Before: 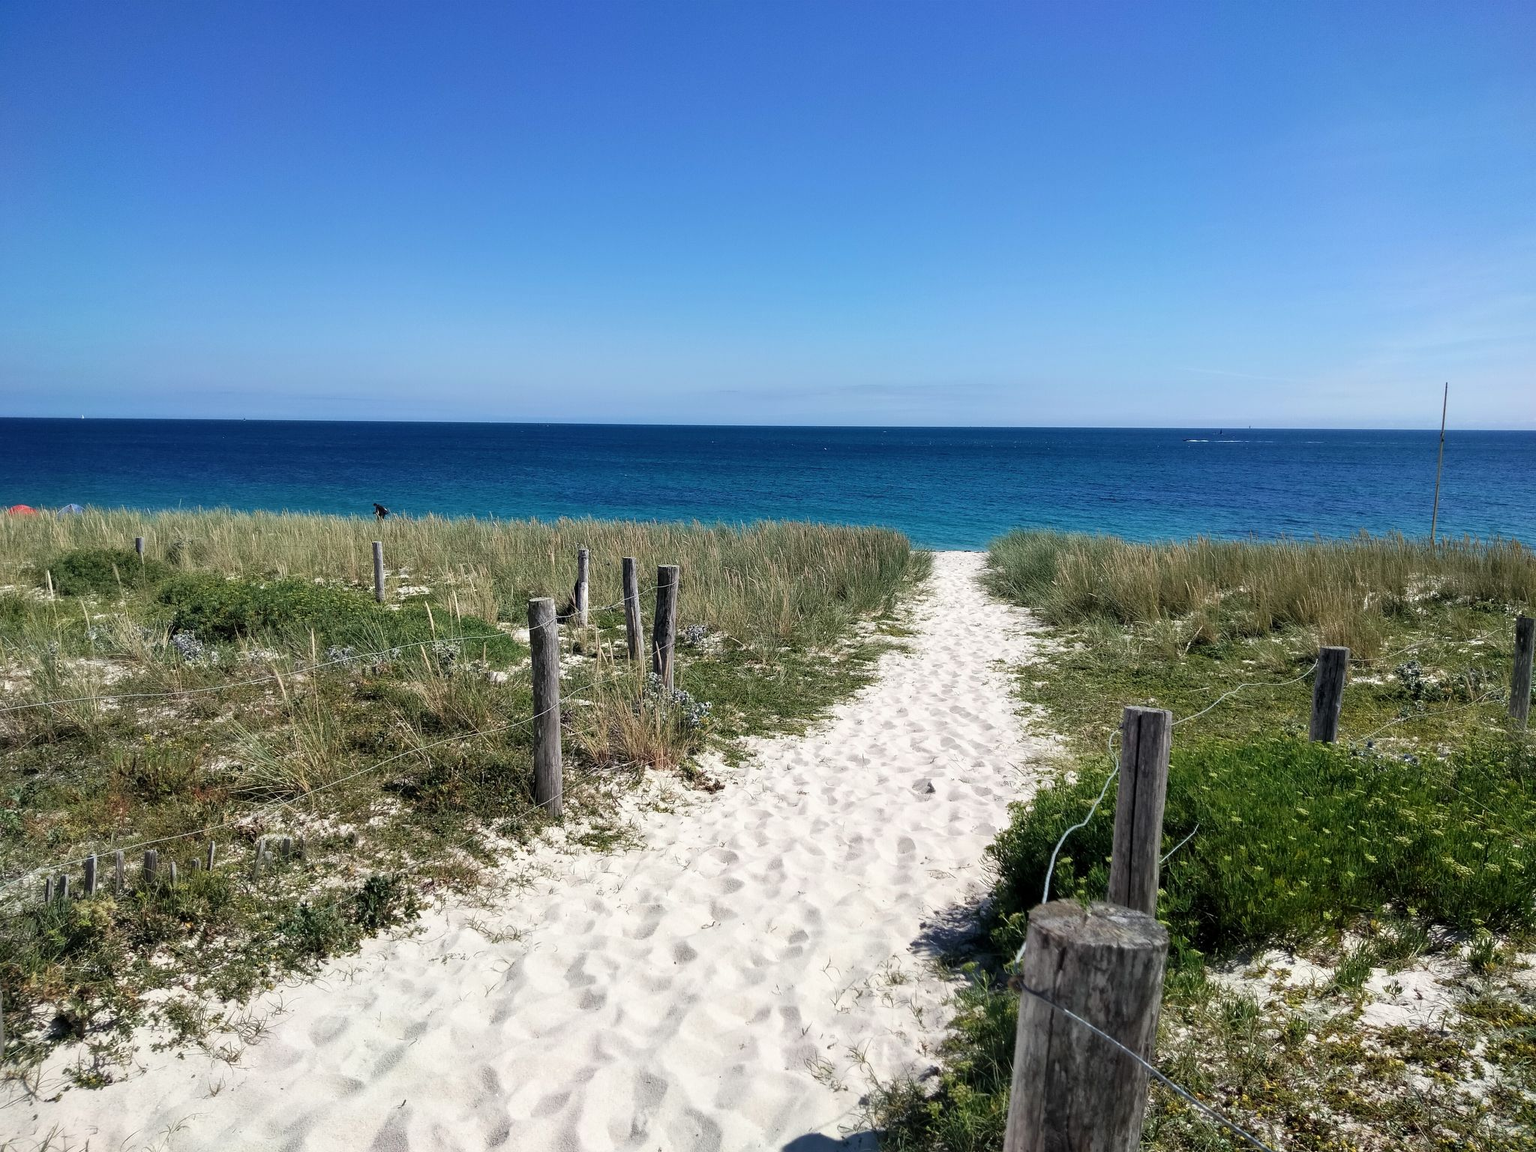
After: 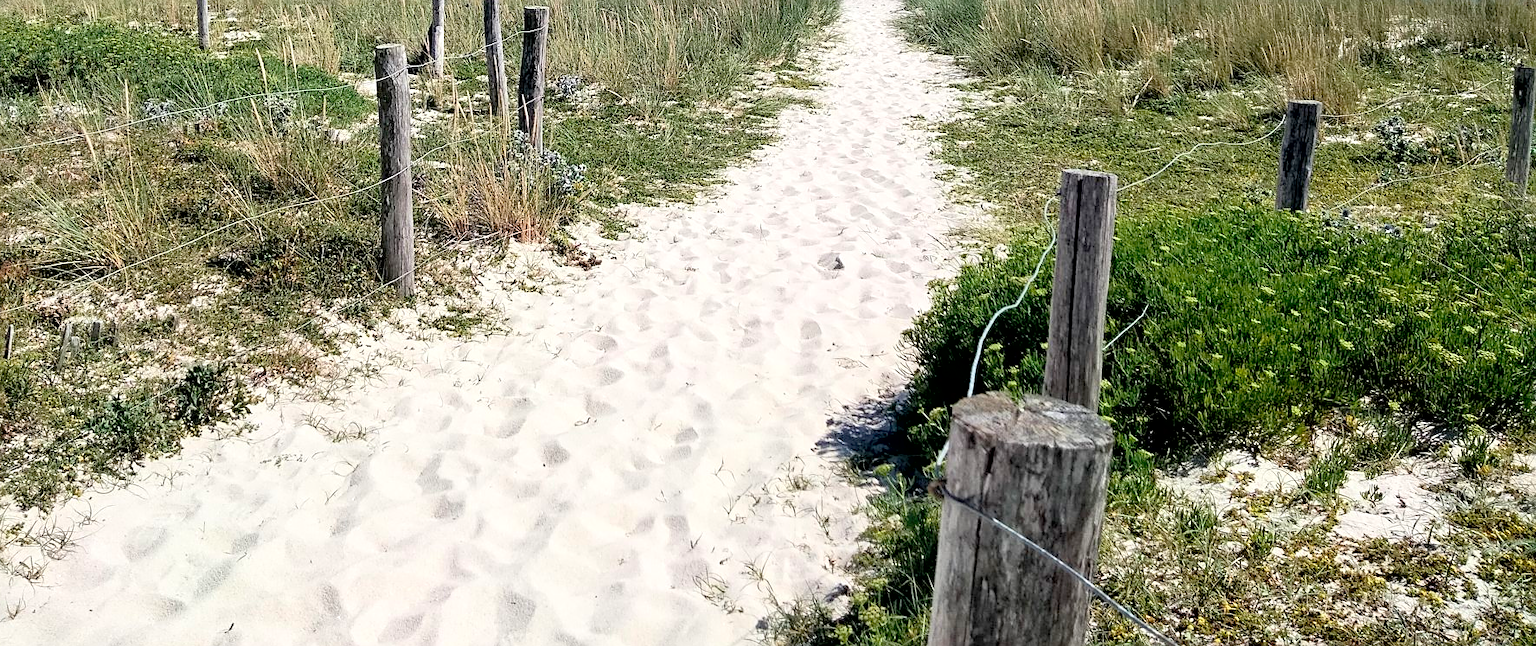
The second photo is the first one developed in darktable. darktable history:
contrast brightness saturation: contrast 0.14, brightness 0.224
sharpen: on, module defaults
exposure: black level correction 0.008, exposure 0.092 EV, compensate highlight preservation false
crop and rotate: left 13.263%, top 48.597%, bottom 2.718%
